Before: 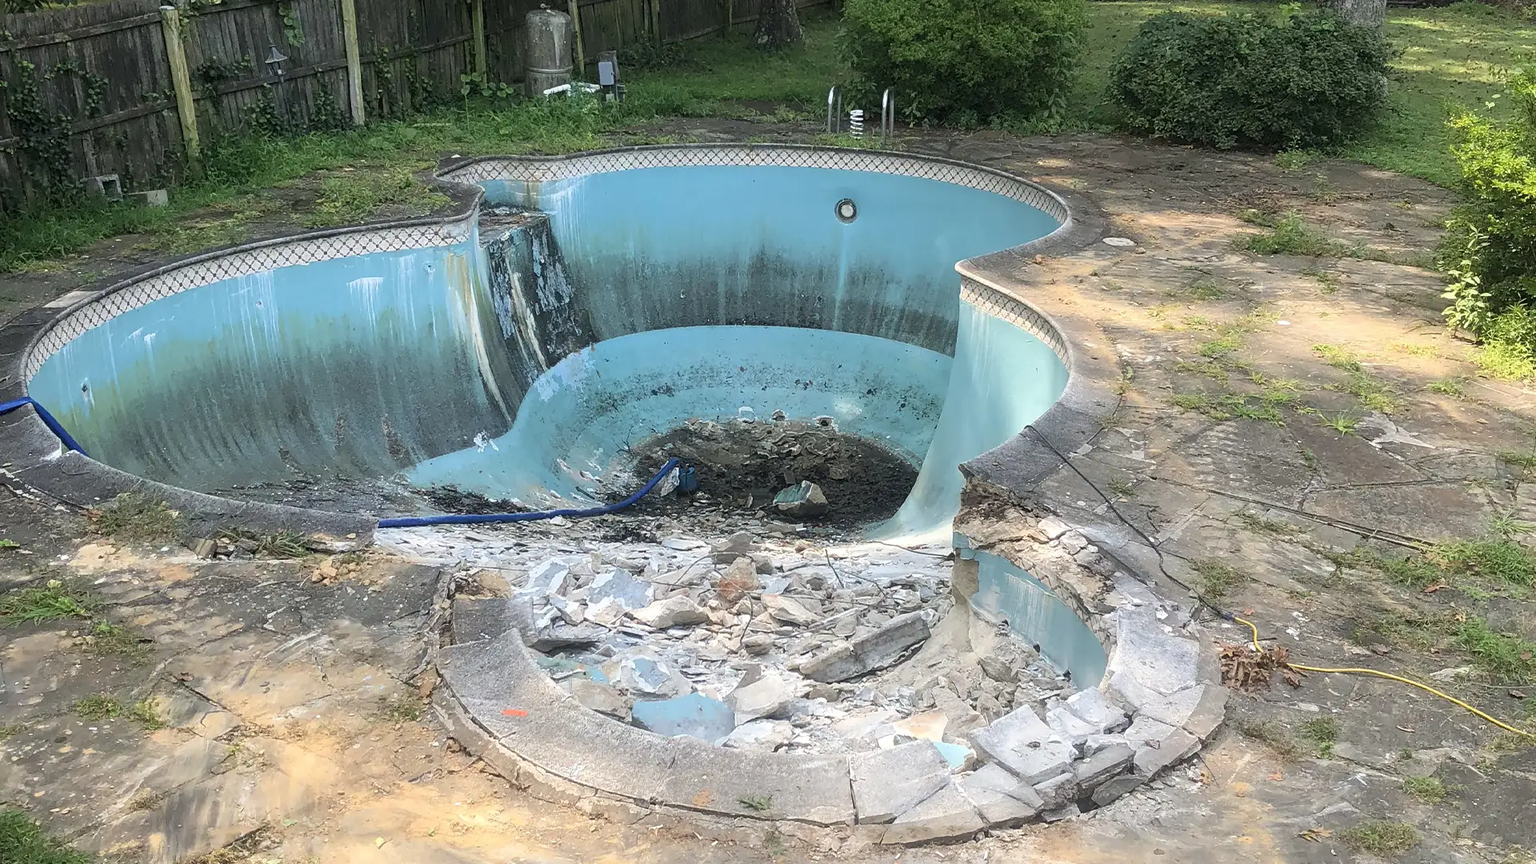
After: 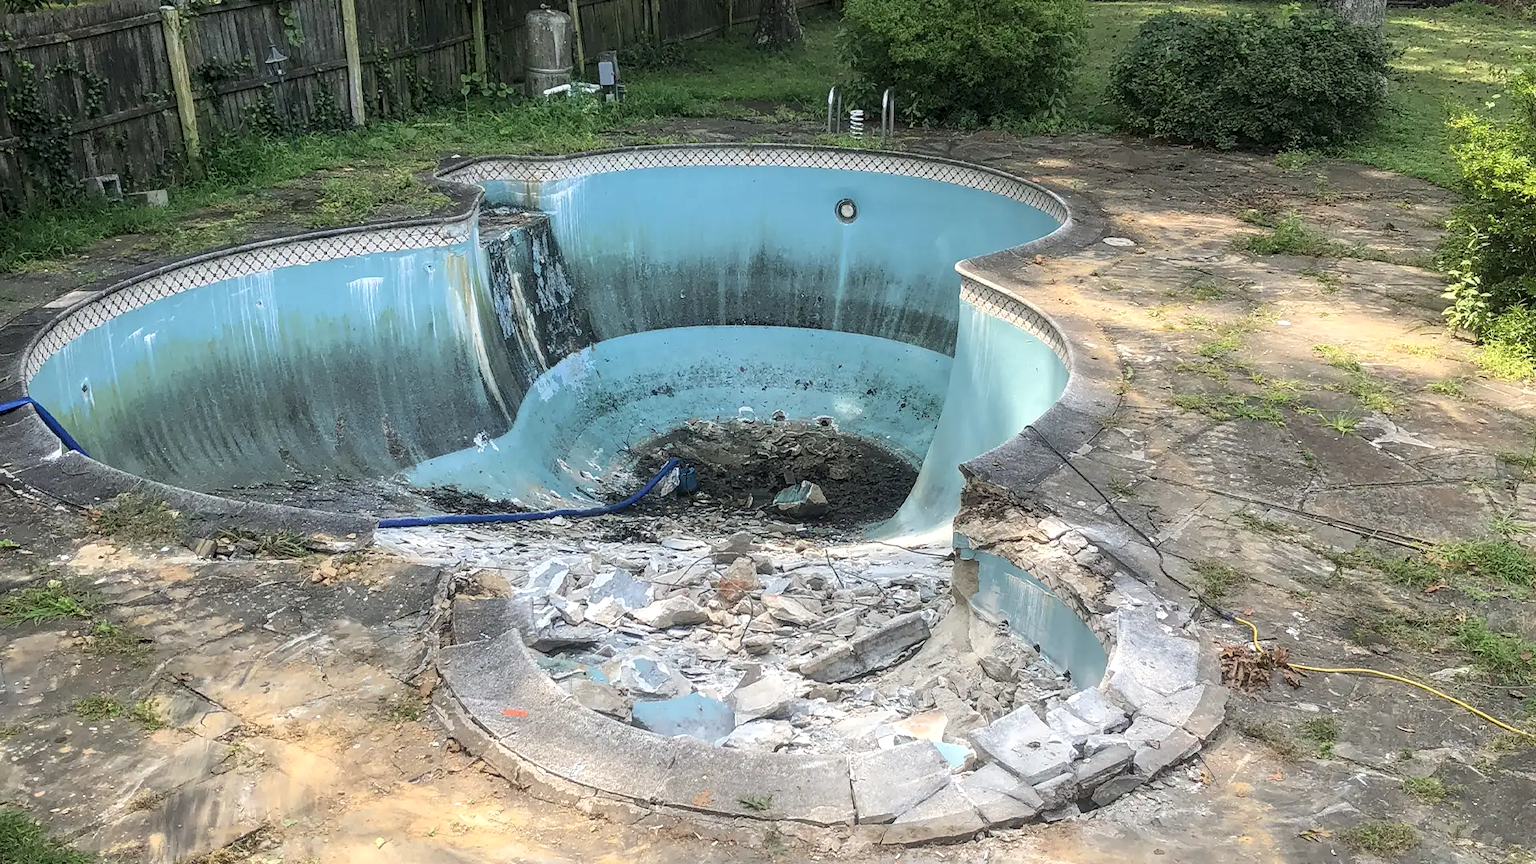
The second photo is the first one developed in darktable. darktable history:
local contrast: on, module defaults
rotate and perspective: automatic cropping original format, crop left 0, crop top 0
white balance: emerald 1
